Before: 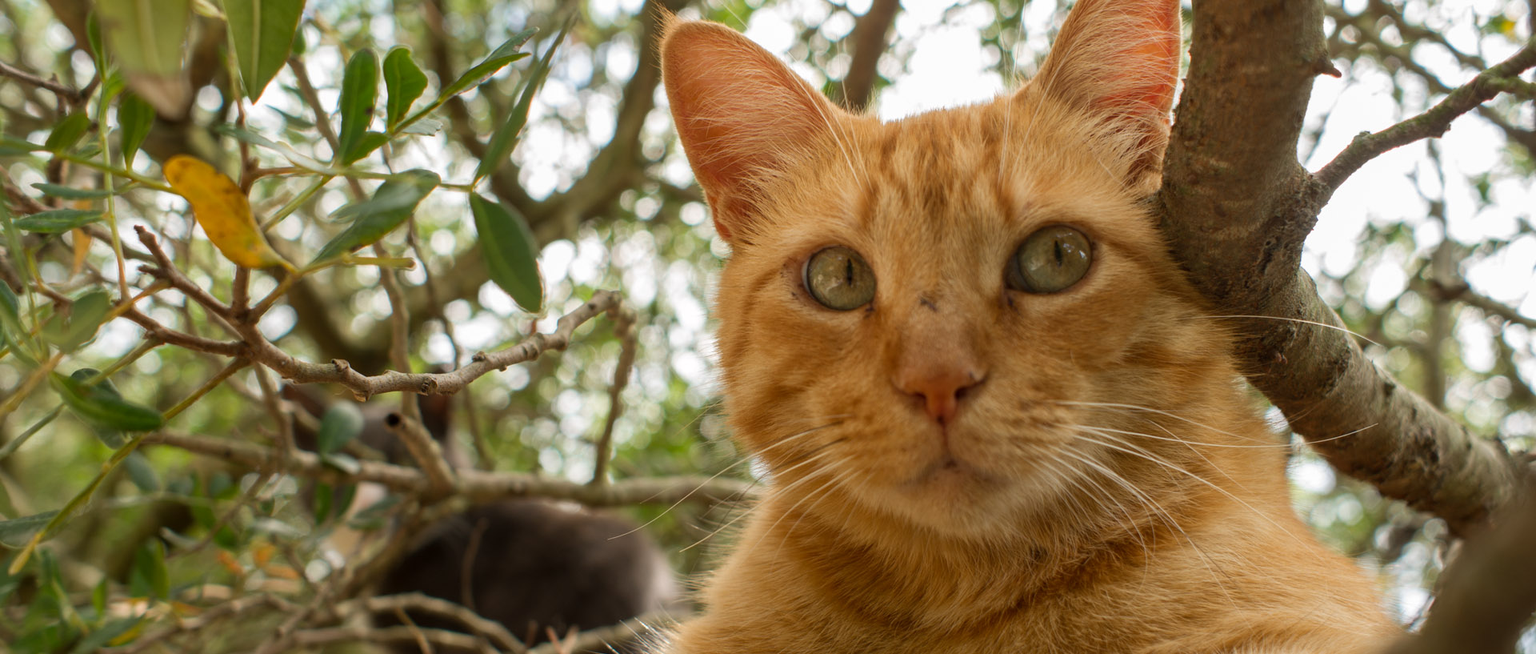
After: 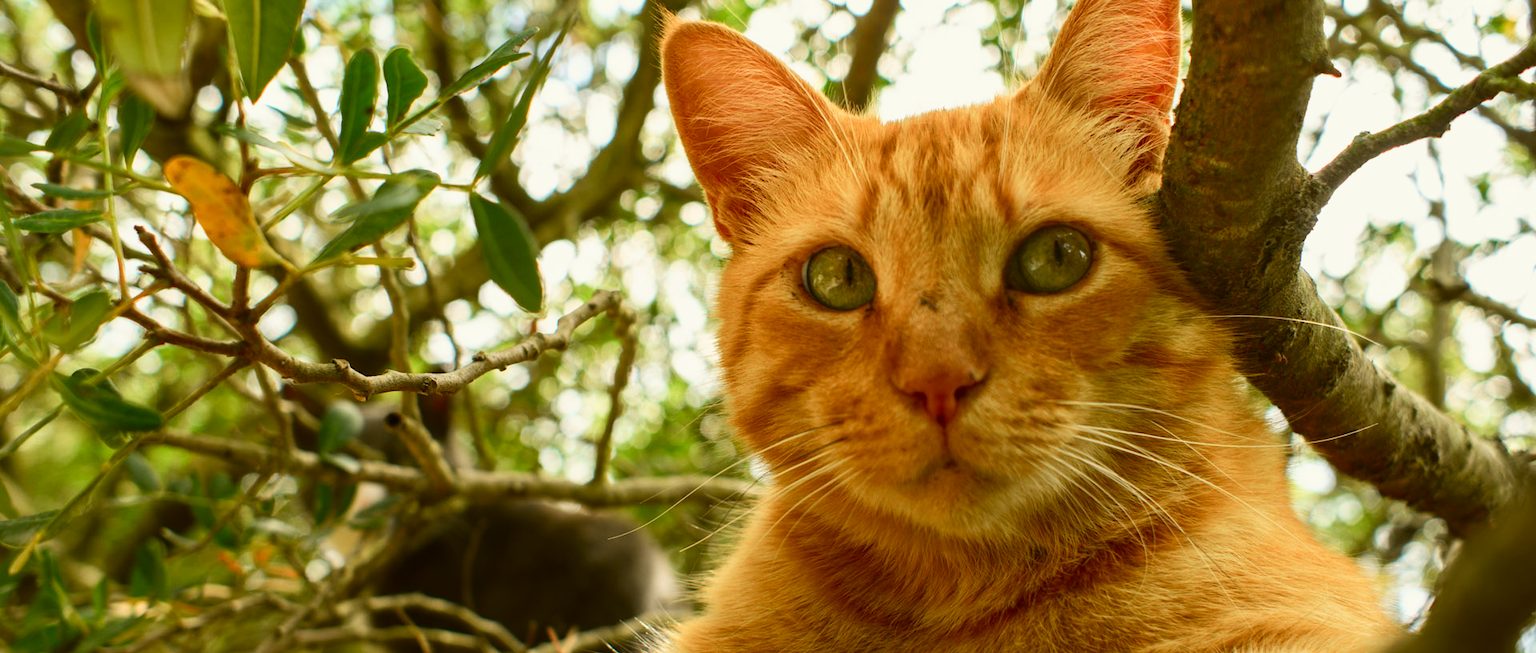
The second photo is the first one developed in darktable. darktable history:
color balance: mode lift, gamma, gain (sRGB), lift [1.04, 1, 1, 0.97], gamma [1.01, 1, 1, 0.97], gain [0.96, 1, 1, 0.97]
tone curve: curves: ch0 [(0, 0) (0.187, 0.12) (0.384, 0.363) (0.618, 0.698) (0.754, 0.857) (0.875, 0.956) (1, 0.987)]; ch1 [(0, 0) (0.402, 0.36) (0.476, 0.466) (0.501, 0.501) (0.518, 0.514) (0.564, 0.608) (0.614, 0.664) (0.692, 0.744) (1, 1)]; ch2 [(0, 0) (0.435, 0.412) (0.483, 0.481) (0.503, 0.503) (0.522, 0.535) (0.563, 0.601) (0.627, 0.699) (0.699, 0.753) (0.997, 0.858)], color space Lab, independent channels
